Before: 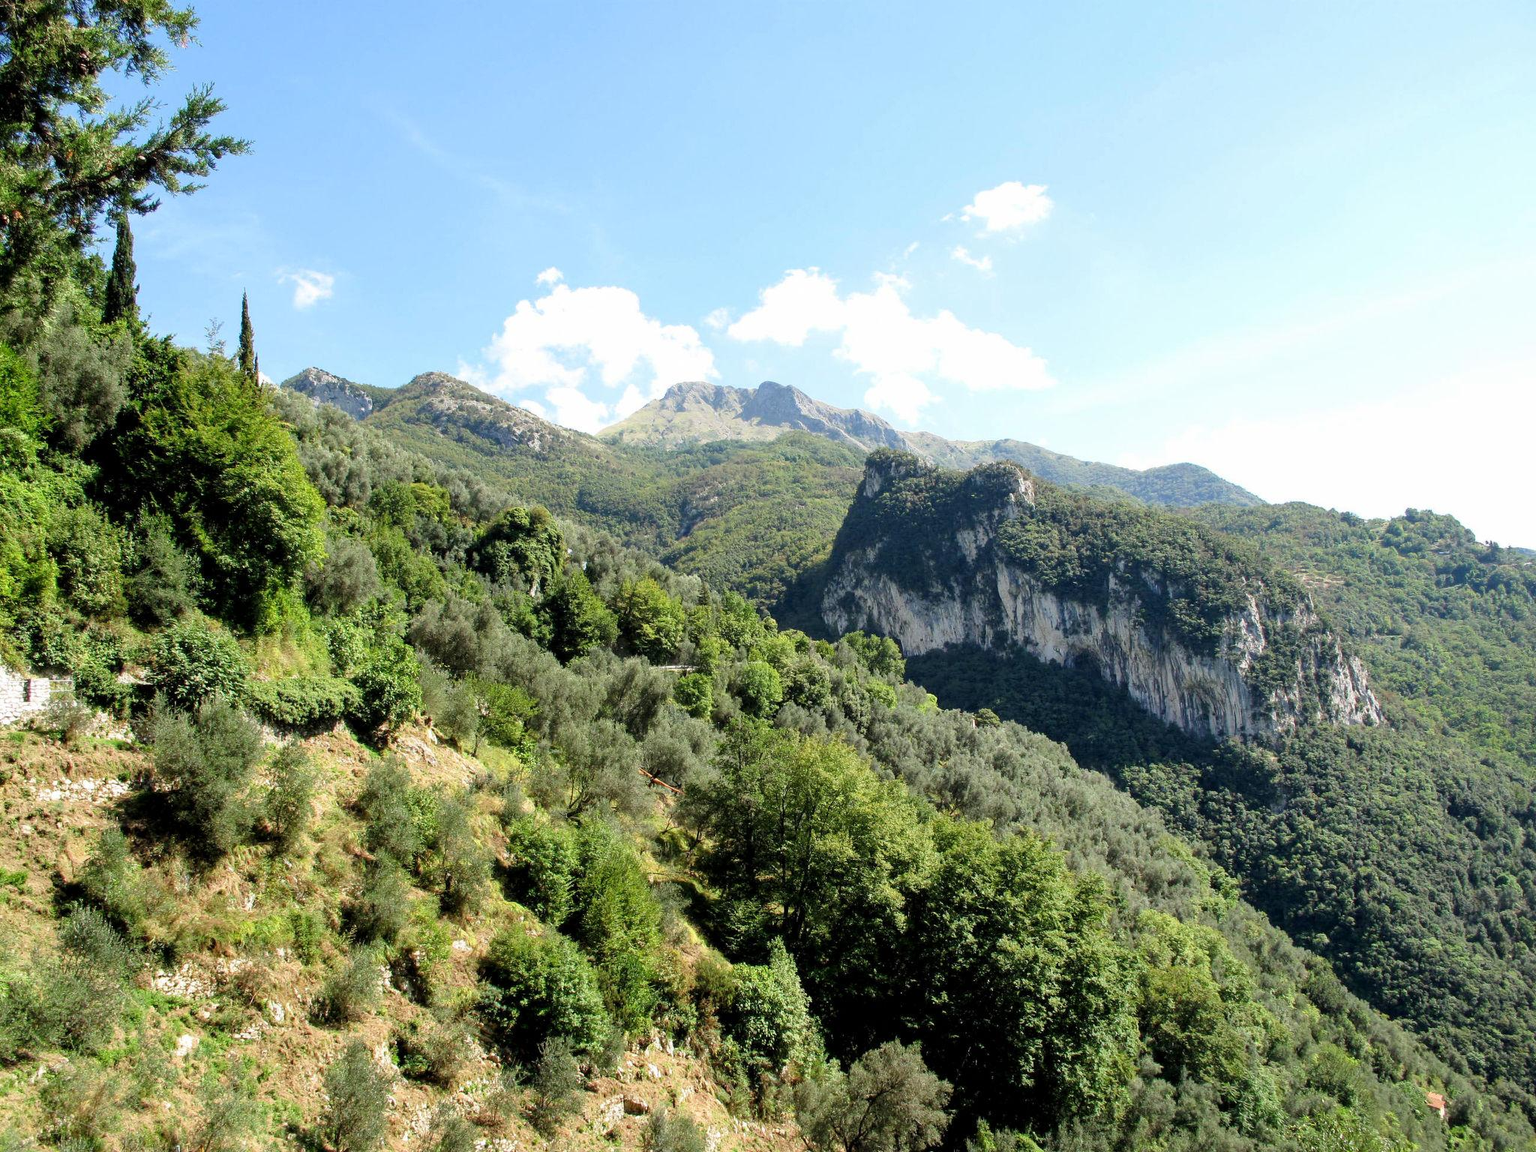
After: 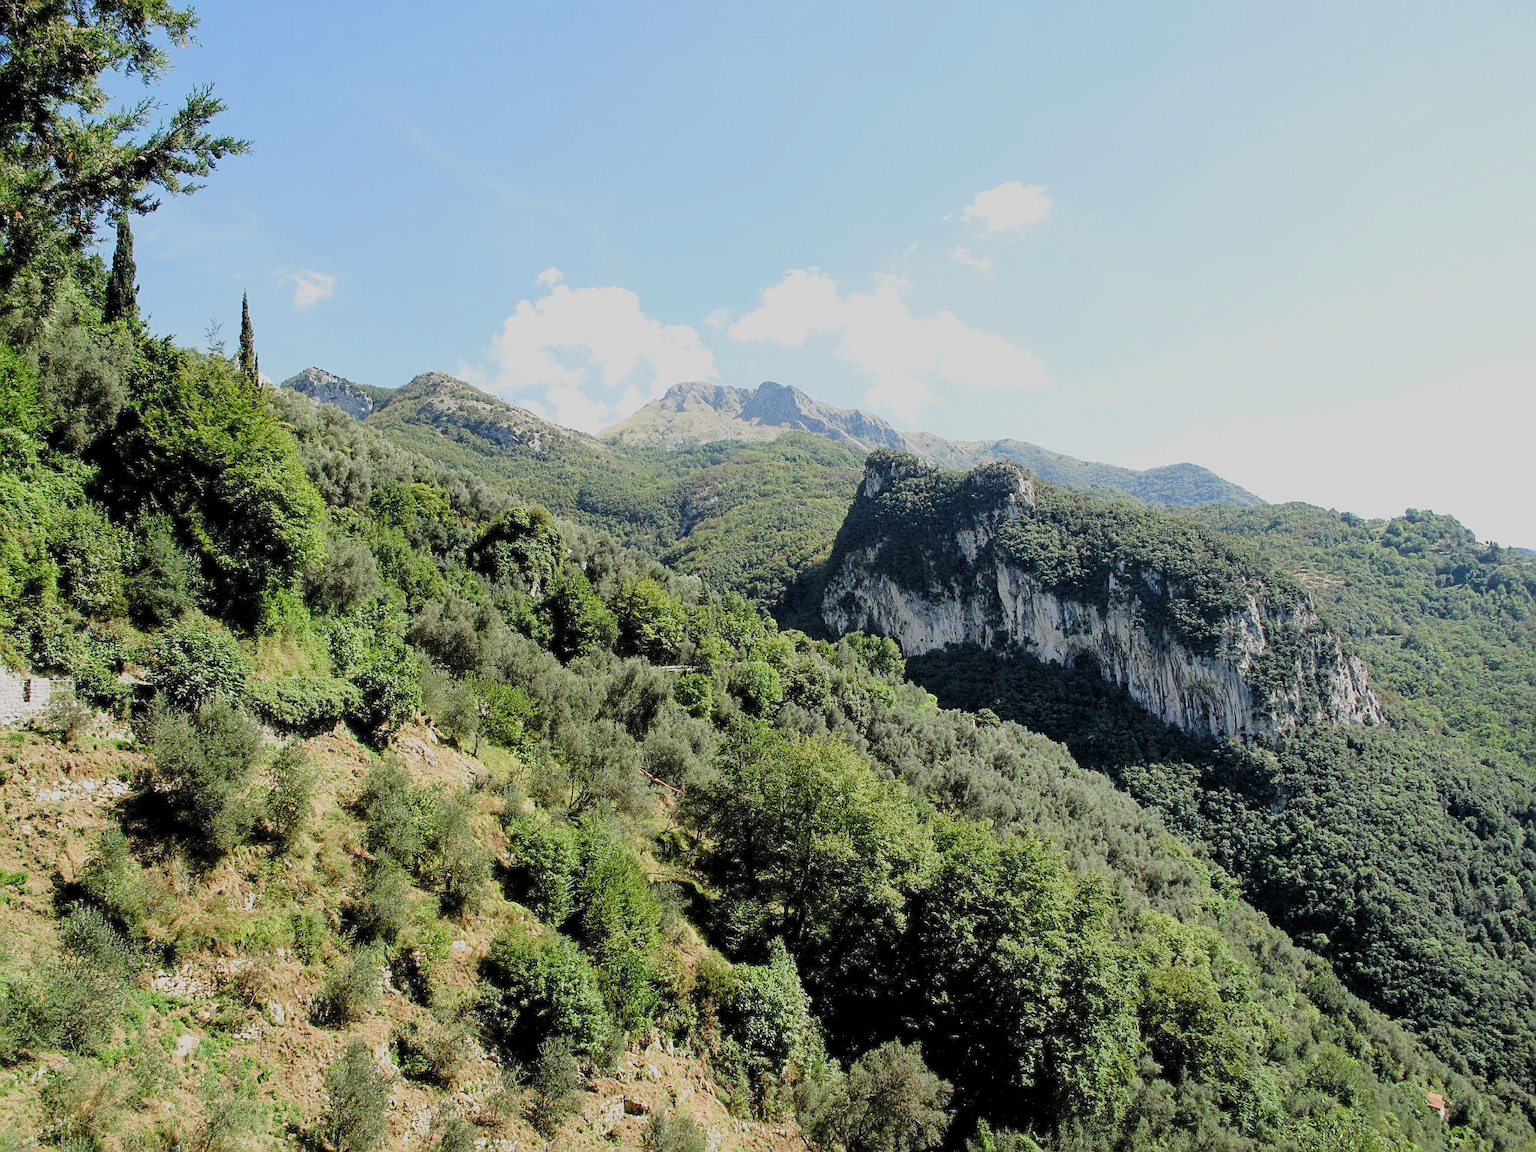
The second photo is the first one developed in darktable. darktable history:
sharpen: on, module defaults
filmic rgb: black relative exposure -7.65 EV, white relative exposure 4.56 EV, hardness 3.61, add noise in highlights 0.001, preserve chrominance luminance Y, color science v3 (2019), use custom middle-gray values true, contrast in highlights soft
